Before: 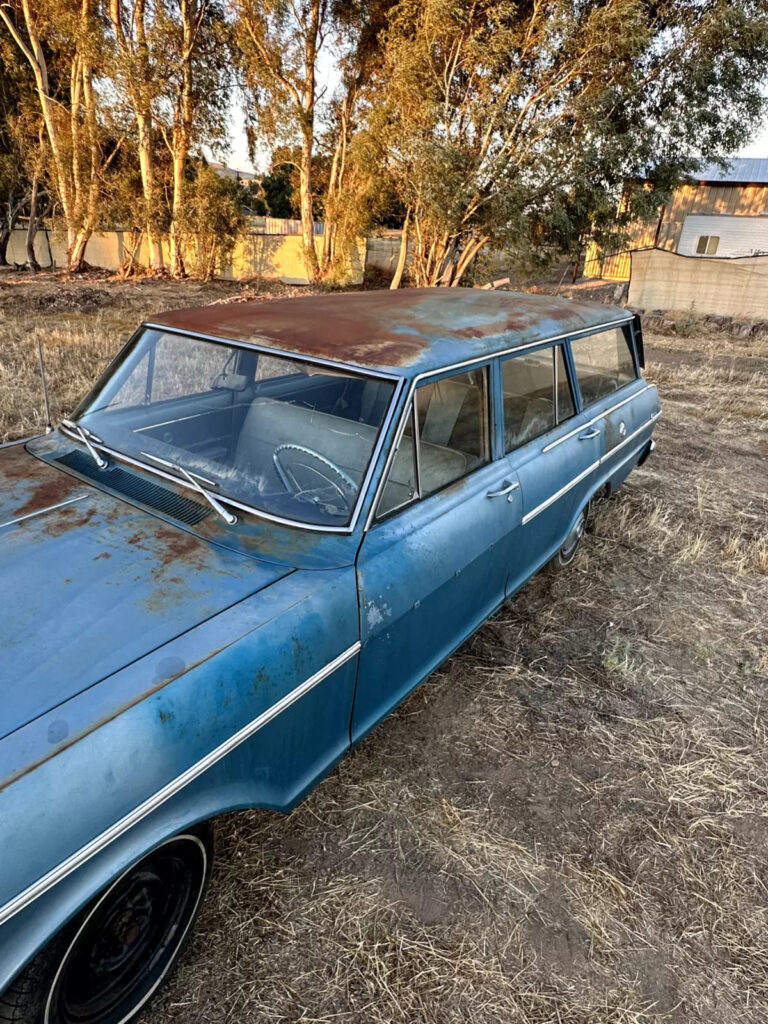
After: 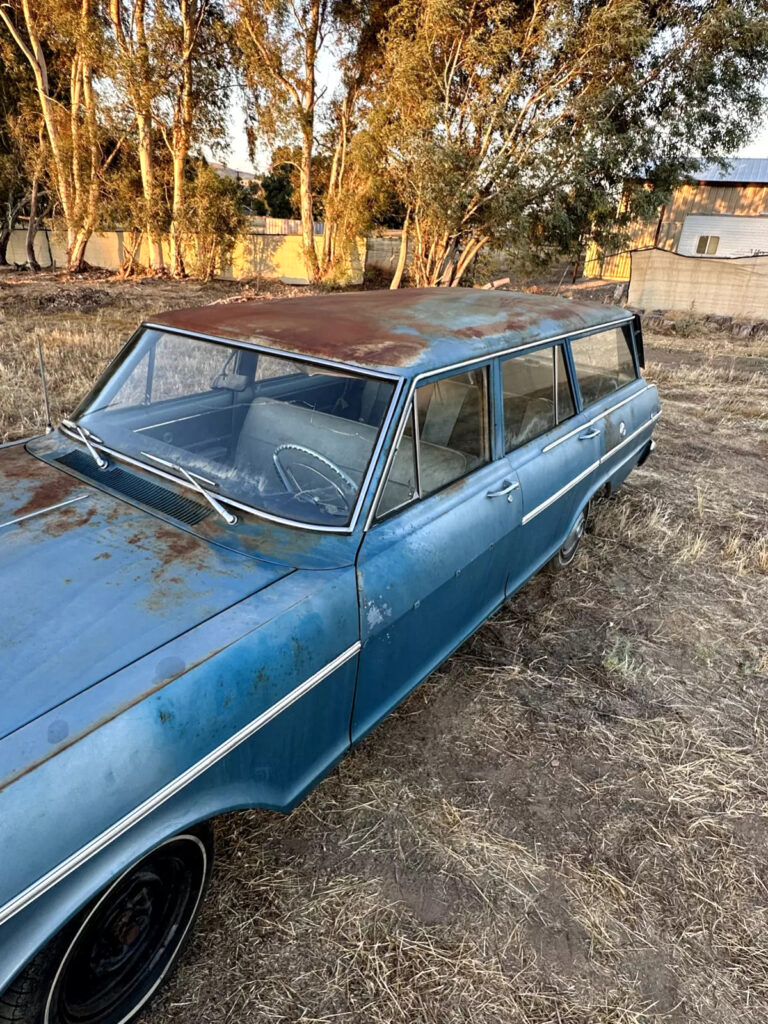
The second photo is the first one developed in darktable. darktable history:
tone curve: curves: ch0 [(0, 0) (0.003, 0.003) (0.011, 0.011) (0.025, 0.026) (0.044, 0.046) (0.069, 0.072) (0.1, 0.103) (0.136, 0.141) (0.177, 0.184) (0.224, 0.233) (0.277, 0.287) (0.335, 0.348) (0.399, 0.414) (0.468, 0.486) (0.543, 0.563) (0.623, 0.647) (0.709, 0.736) (0.801, 0.831) (0.898, 0.92) (1, 1)], color space Lab, independent channels, preserve colors none
